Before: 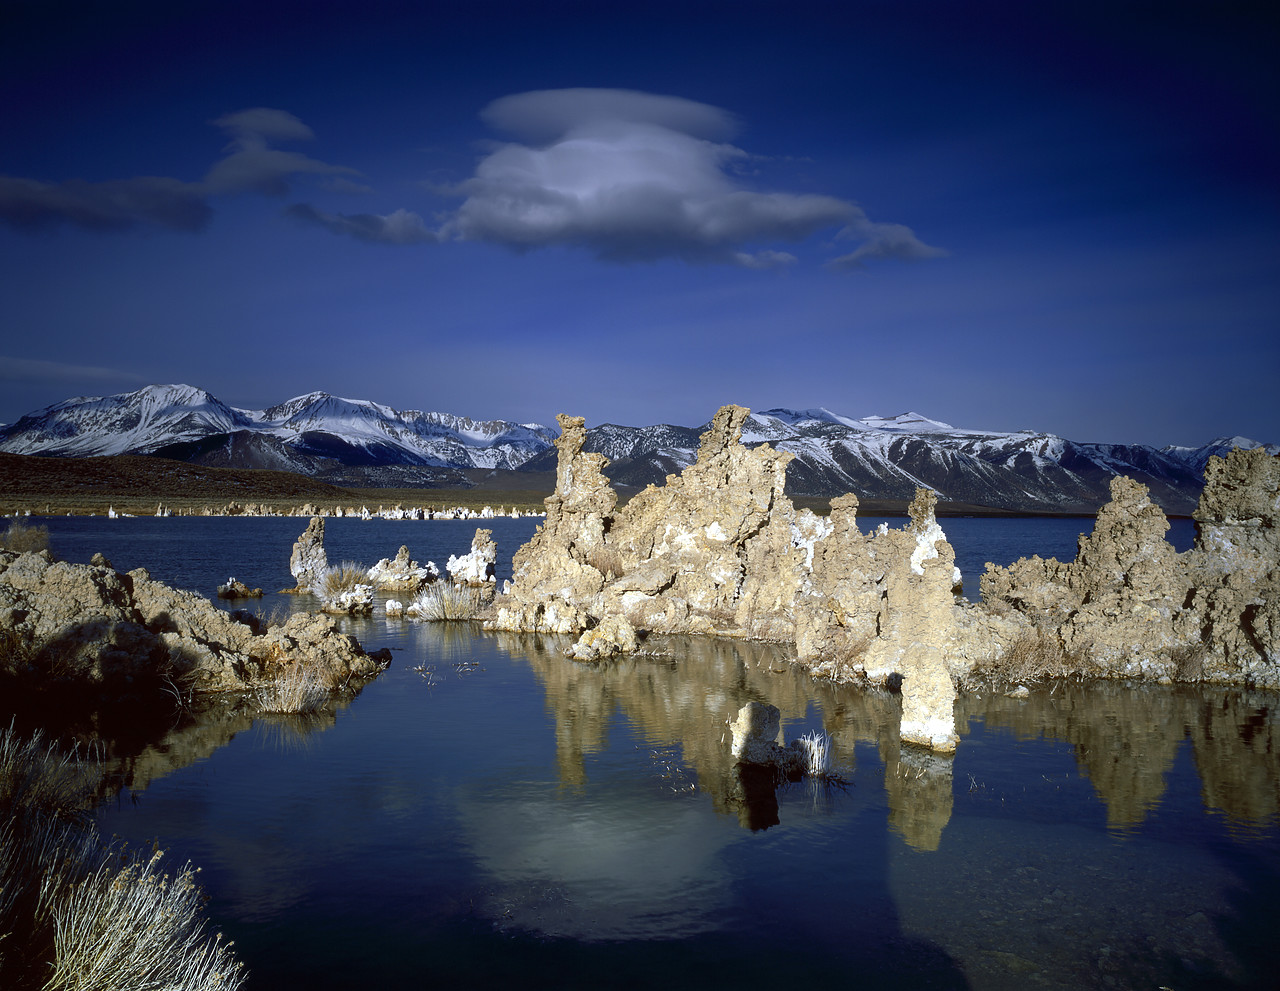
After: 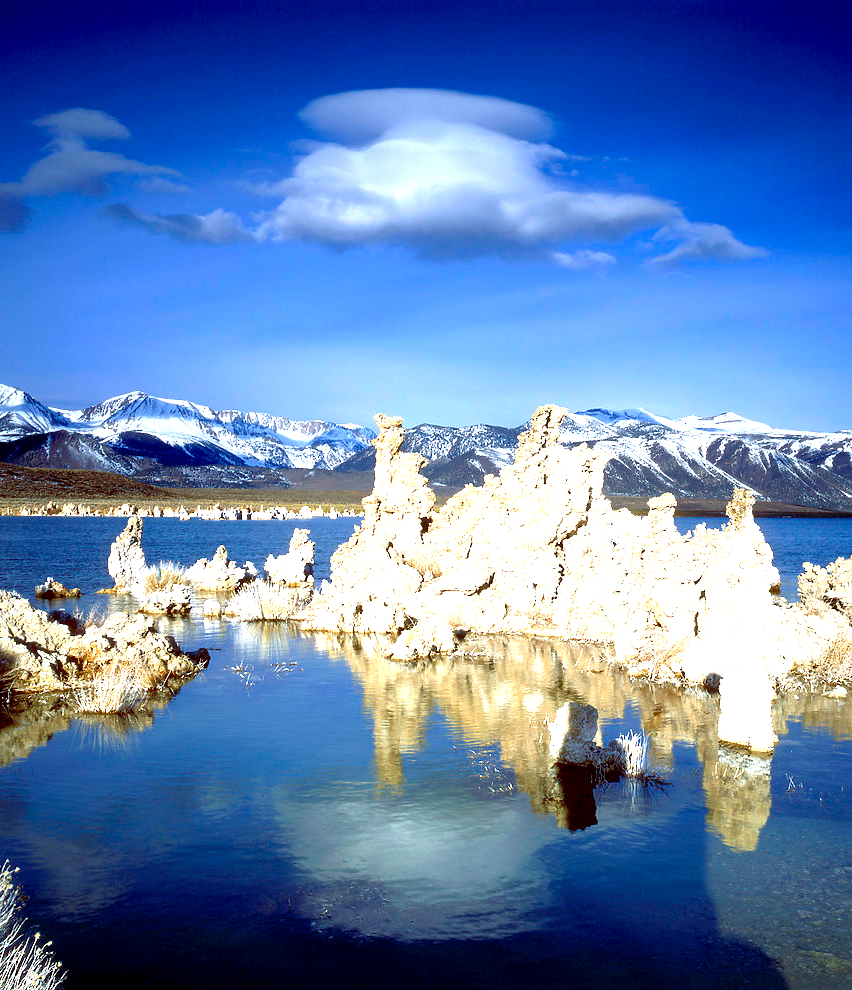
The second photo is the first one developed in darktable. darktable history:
crop and rotate: left 14.287%, right 19.131%
exposure: black level correction 0.001, exposure 2 EV, compensate exposure bias true, compensate highlight preservation false
